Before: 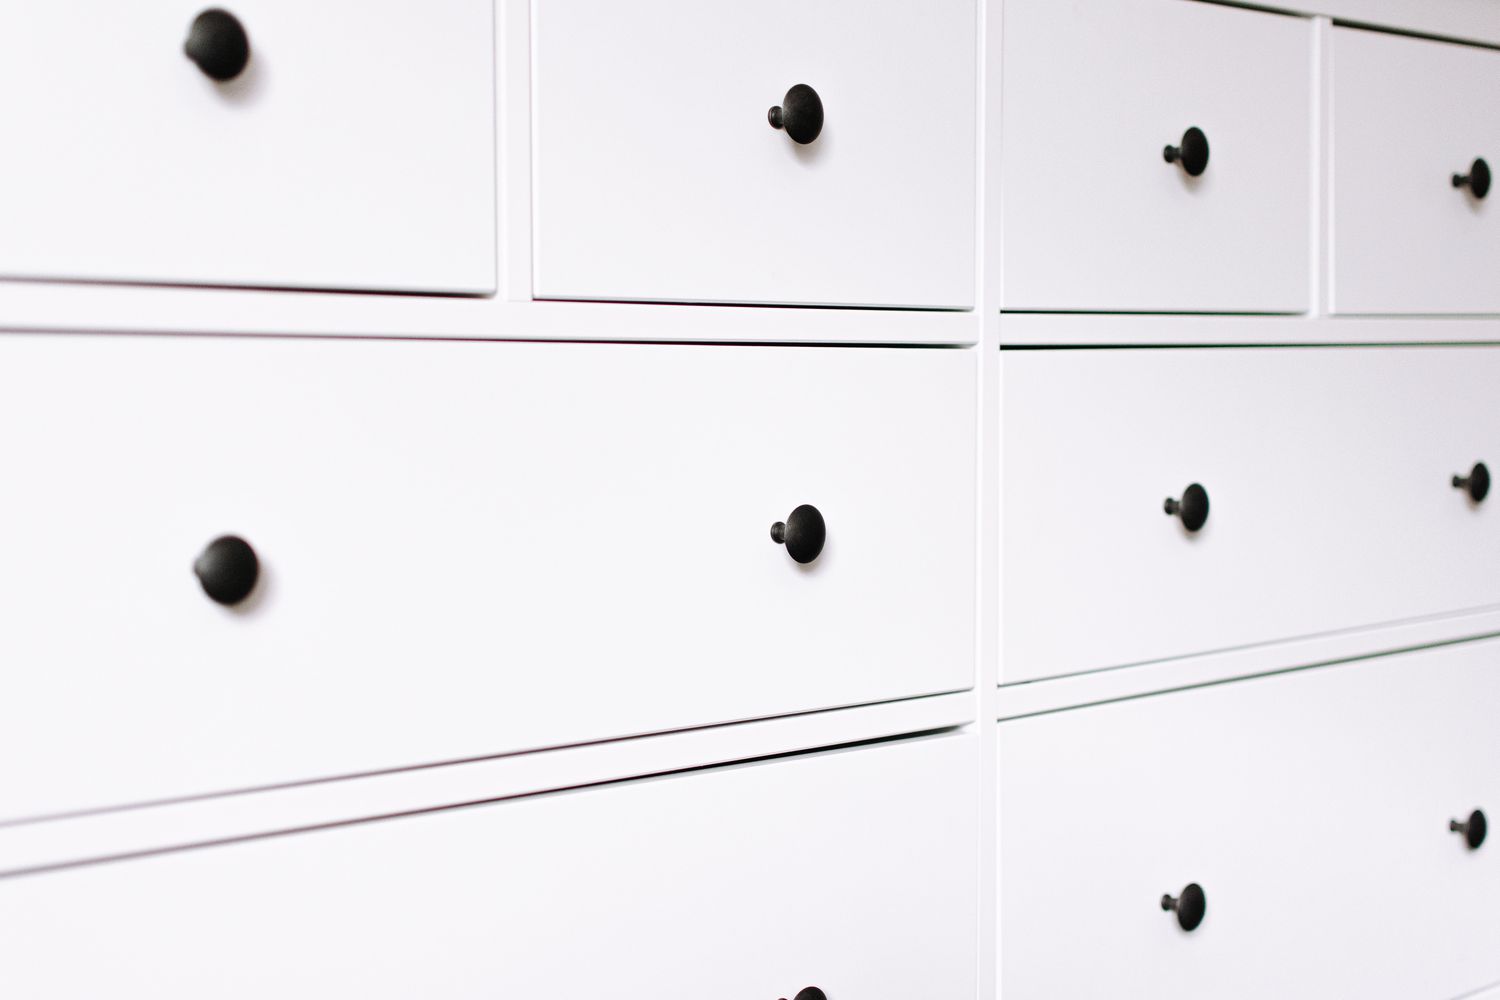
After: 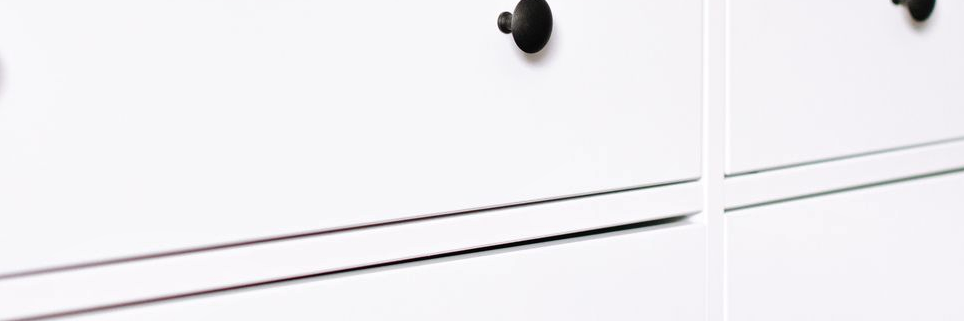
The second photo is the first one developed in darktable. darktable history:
local contrast: mode bilateral grid, contrast 20, coarseness 50, detail 119%, midtone range 0.2
crop: left 18.222%, top 51.05%, right 17.498%, bottom 16.807%
